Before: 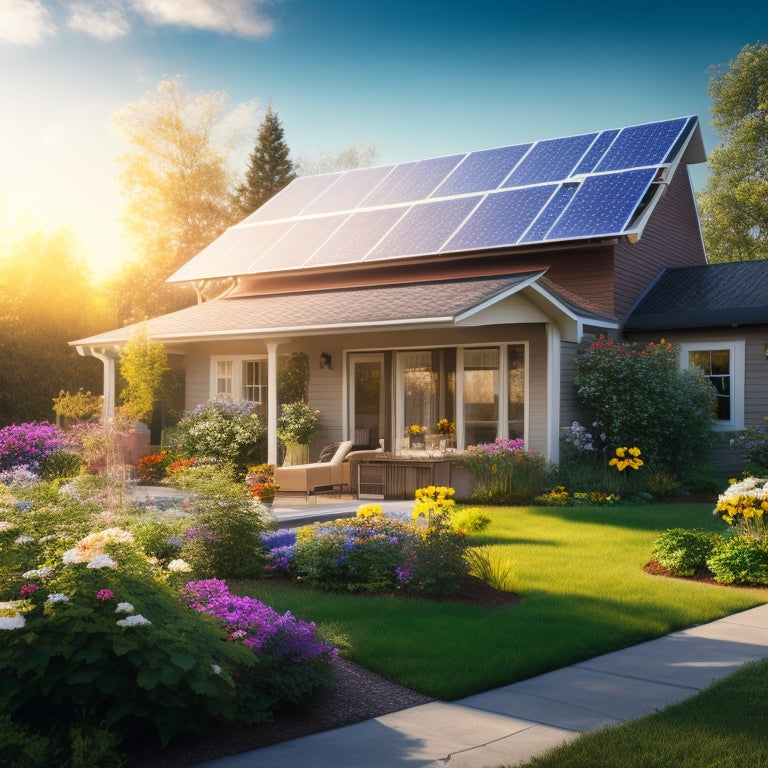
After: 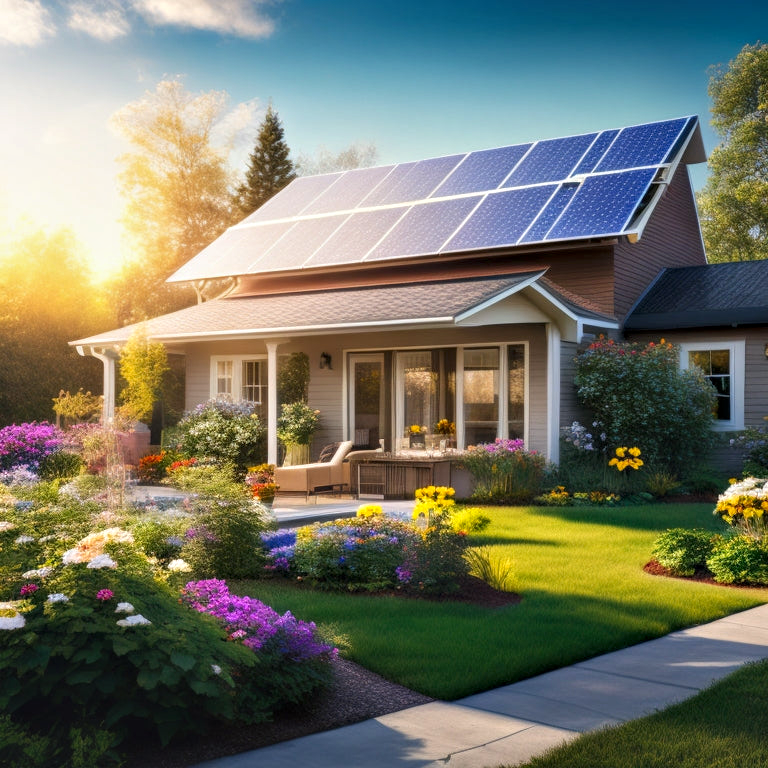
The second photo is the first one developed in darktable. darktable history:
local contrast: detail 110%
contrast equalizer: octaves 7, y [[0.528, 0.548, 0.563, 0.562, 0.546, 0.526], [0.55 ×6], [0 ×6], [0 ×6], [0 ×6]]
tone equalizer: on, module defaults
